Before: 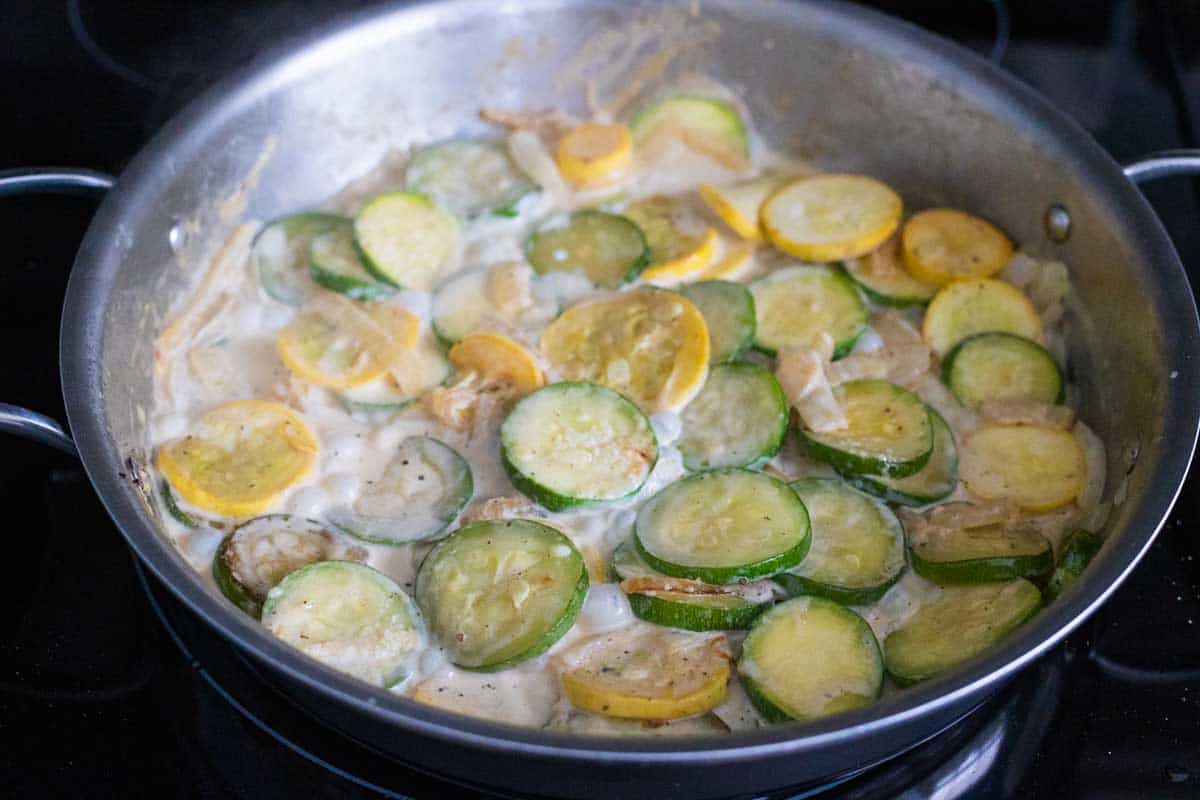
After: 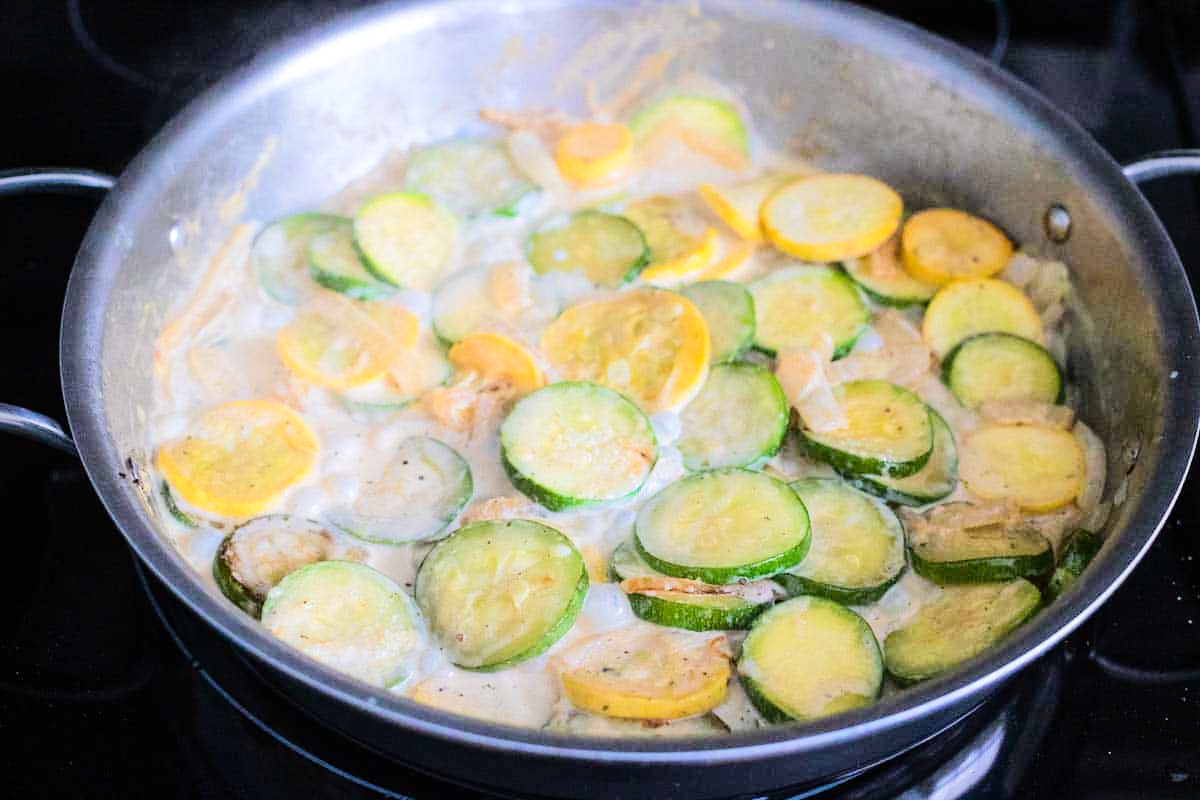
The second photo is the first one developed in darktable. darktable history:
vignetting: brightness -0.465, saturation -0.299
tone equalizer: -7 EV 0.14 EV, -6 EV 0.605 EV, -5 EV 1.18 EV, -4 EV 1.33 EV, -3 EV 1.16 EV, -2 EV 0.6 EV, -1 EV 0.165 EV, edges refinement/feathering 500, mask exposure compensation -1.57 EV, preserve details no
